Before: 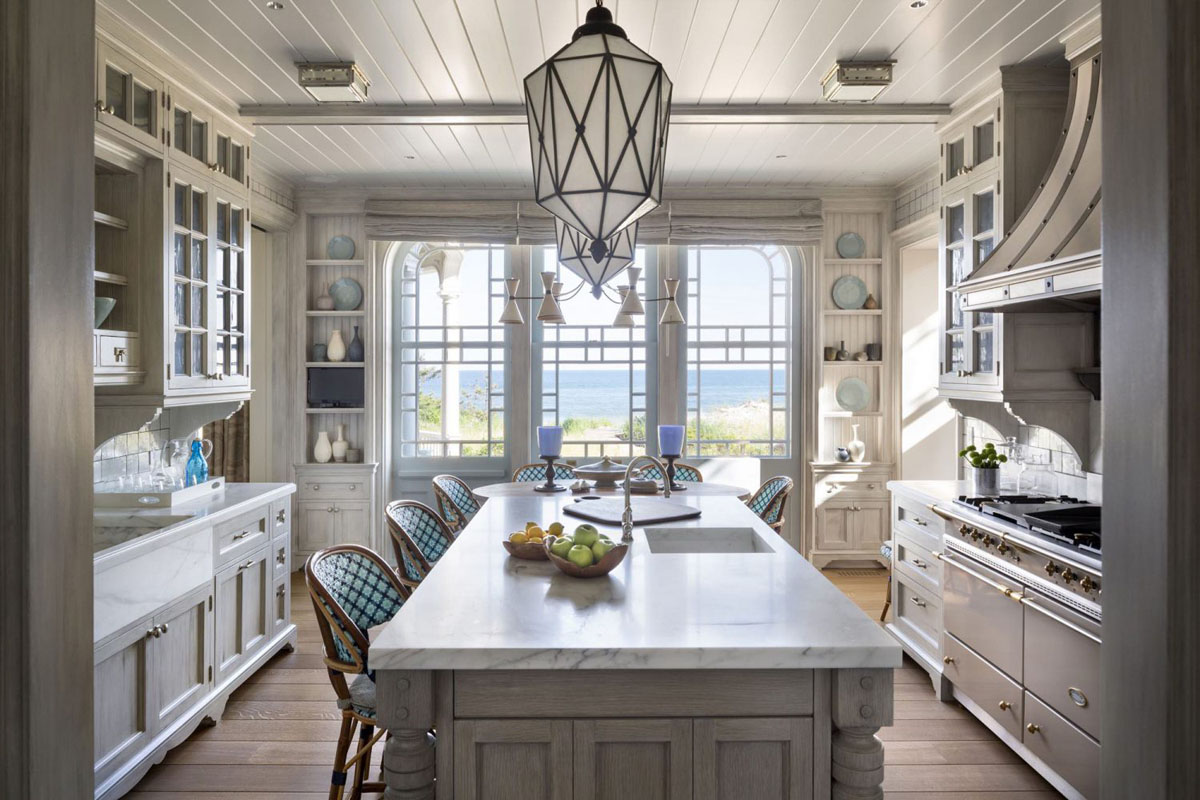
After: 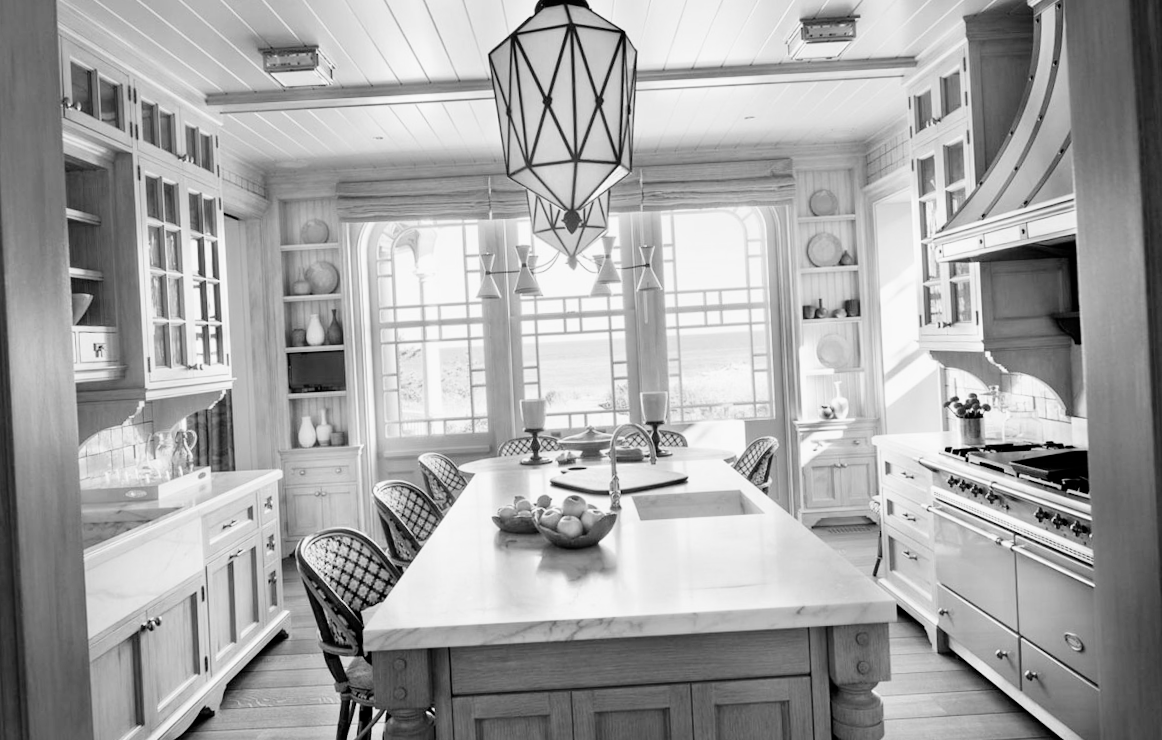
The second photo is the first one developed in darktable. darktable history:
rotate and perspective: rotation -3°, crop left 0.031, crop right 0.968, crop top 0.07, crop bottom 0.93
monochrome: on, module defaults
exposure: black level correction 0, exposure 0.6 EV, compensate exposure bias true, compensate highlight preservation false
white balance: red 0.978, blue 0.999
color zones: curves: ch1 [(0.113, 0.438) (0.75, 0.5)]; ch2 [(0.12, 0.526) (0.75, 0.5)]
filmic rgb: black relative exposure -5 EV, white relative exposure 3.5 EV, hardness 3.19, contrast 1.2, highlights saturation mix -30%
